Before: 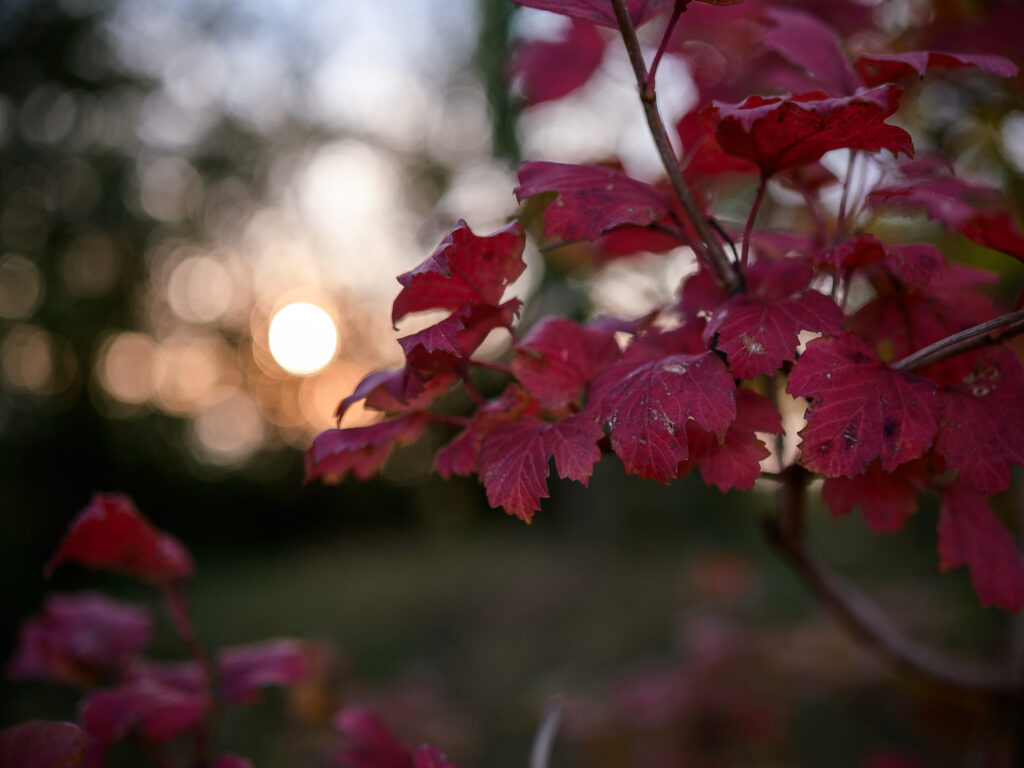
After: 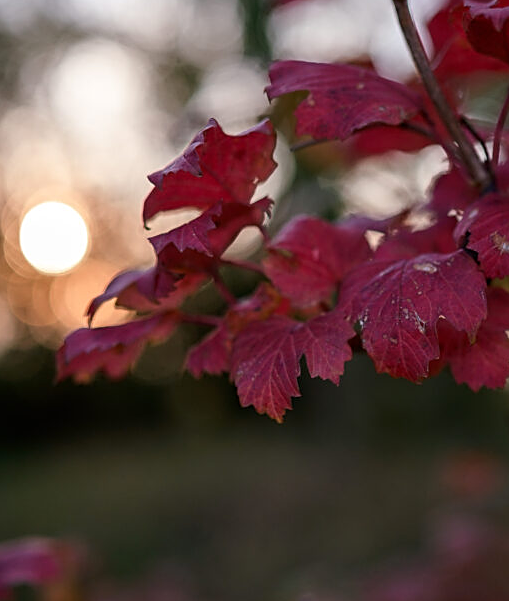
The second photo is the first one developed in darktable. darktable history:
crop and rotate: angle 0.023°, left 24.303%, top 13.202%, right 25.951%, bottom 8.495%
sharpen: on, module defaults
